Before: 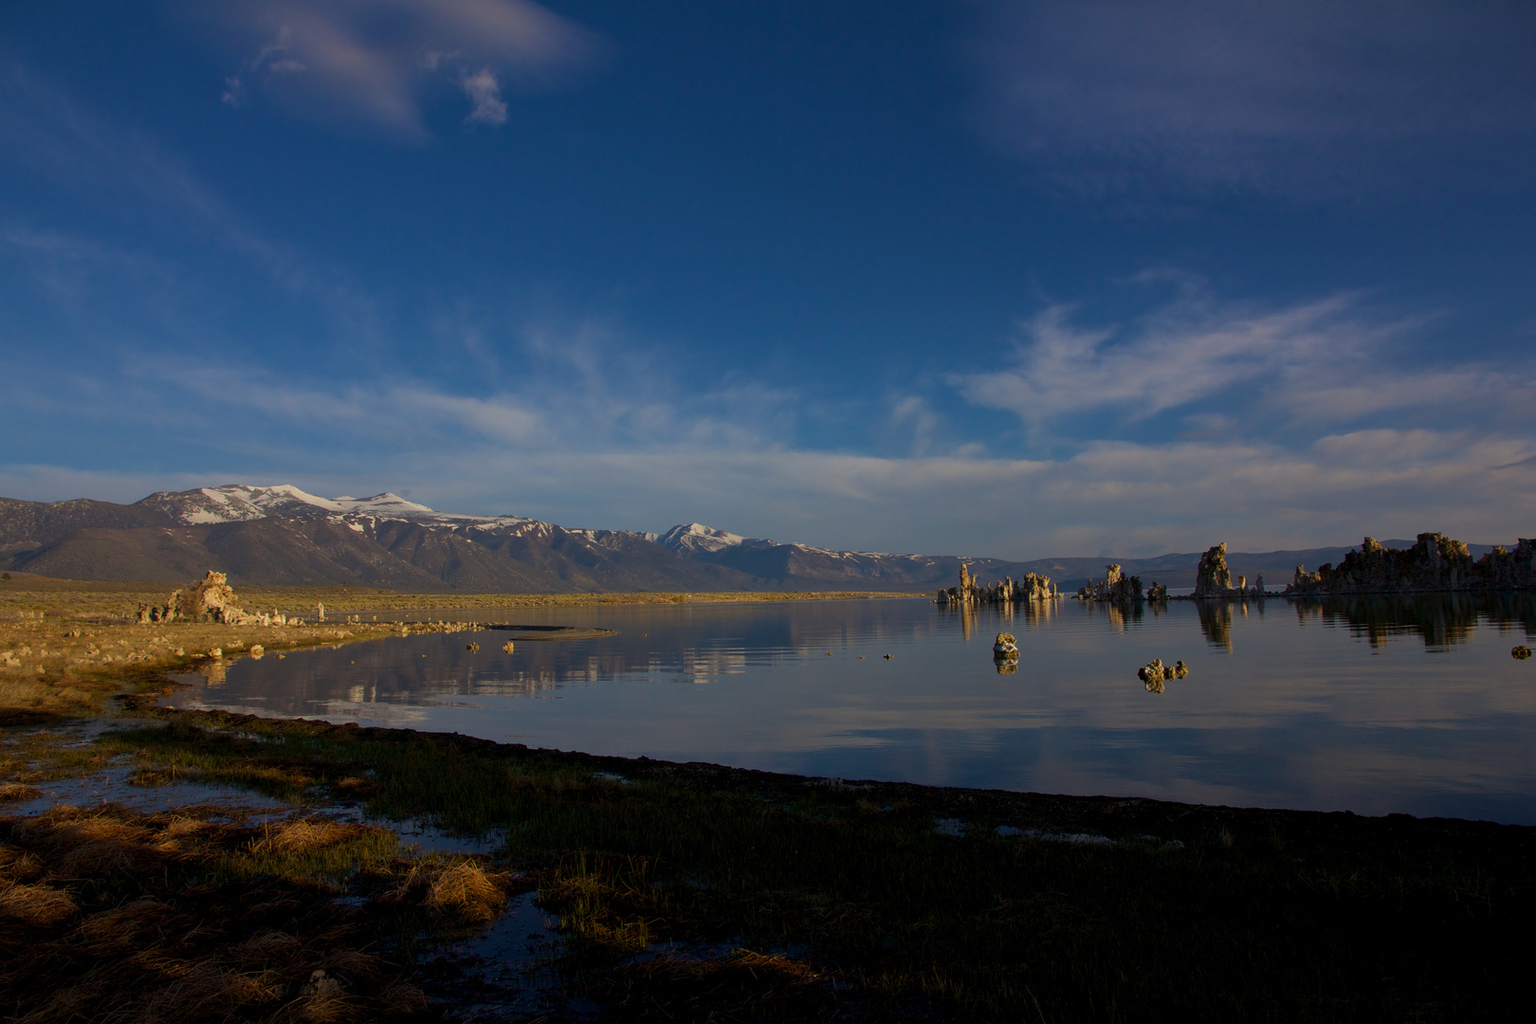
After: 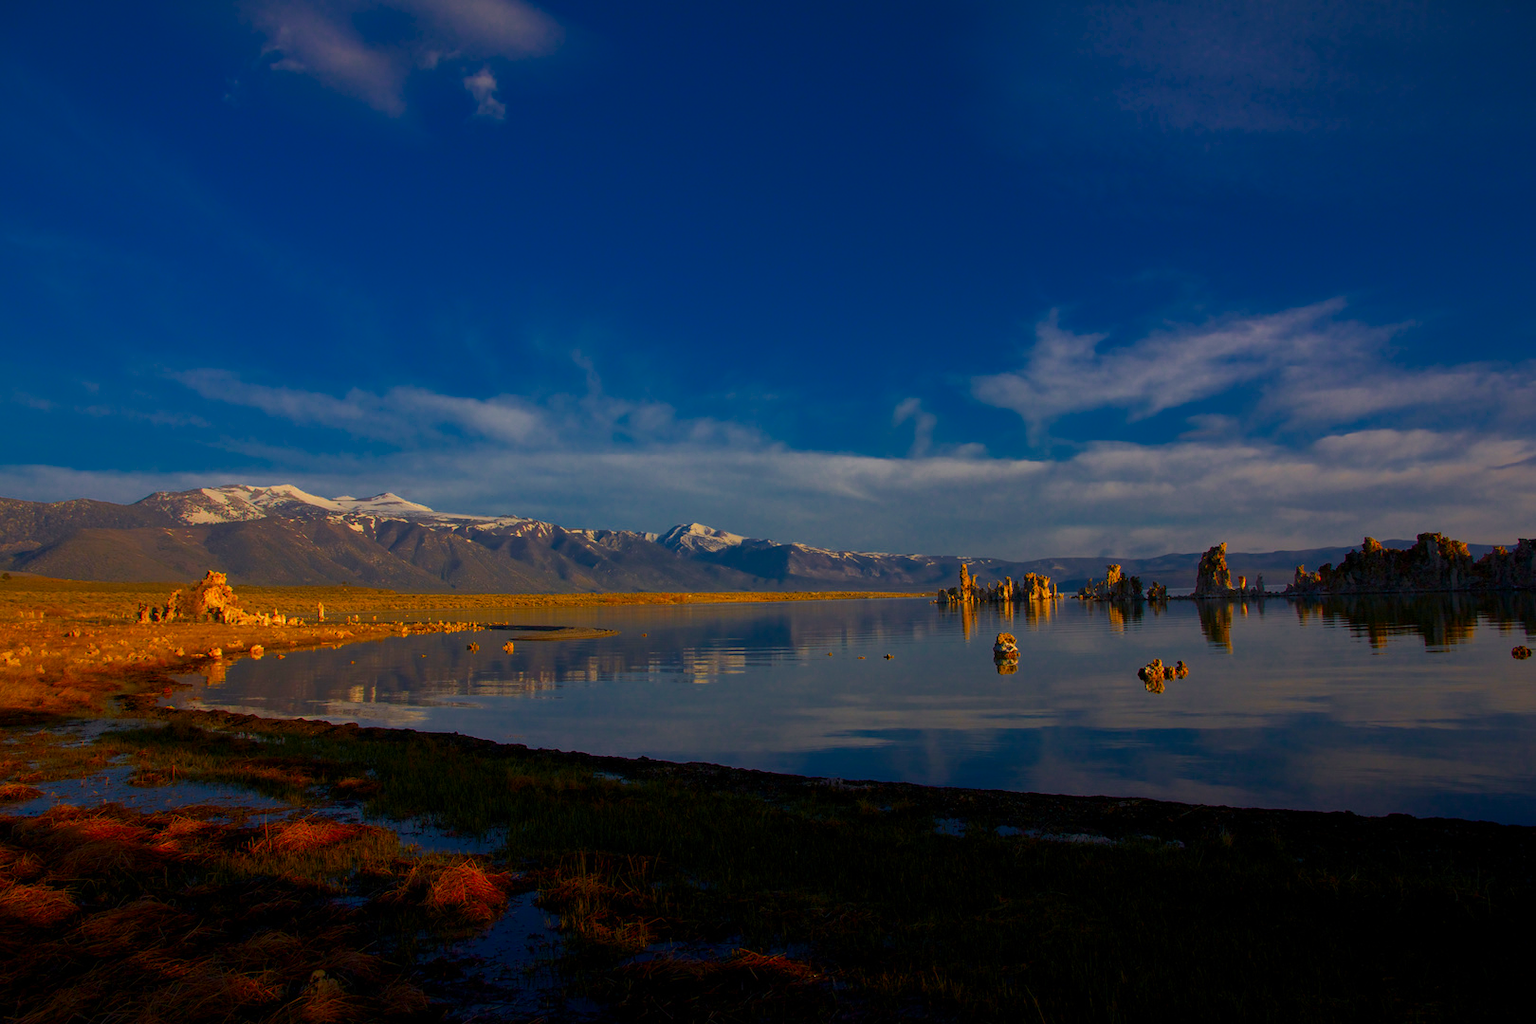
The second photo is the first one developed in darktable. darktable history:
shadows and highlights: shadows -22.24, highlights 45.05, highlights color adjustment 51.92%, soften with gaussian
color zones: curves: ch0 [(0, 0.499) (0.143, 0.5) (0.286, 0.5) (0.429, 0.476) (0.571, 0.284) (0.714, 0.243) (0.857, 0.449) (1, 0.499)]; ch1 [(0, 0.532) (0.143, 0.645) (0.286, 0.696) (0.429, 0.211) (0.571, 0.504) (0.714, 0.493) (0.857, 0.495) (1, 0.532)]; ch2 [(0, 0.5) (0.143, 0.5) (0.286, 0.427) (0.429, 0.324) (0.571, 0.5) (0.714, 0.5) (0.857, 0.5) (1, 0.5)]
contrast brightness saturation: saturation 0.515
